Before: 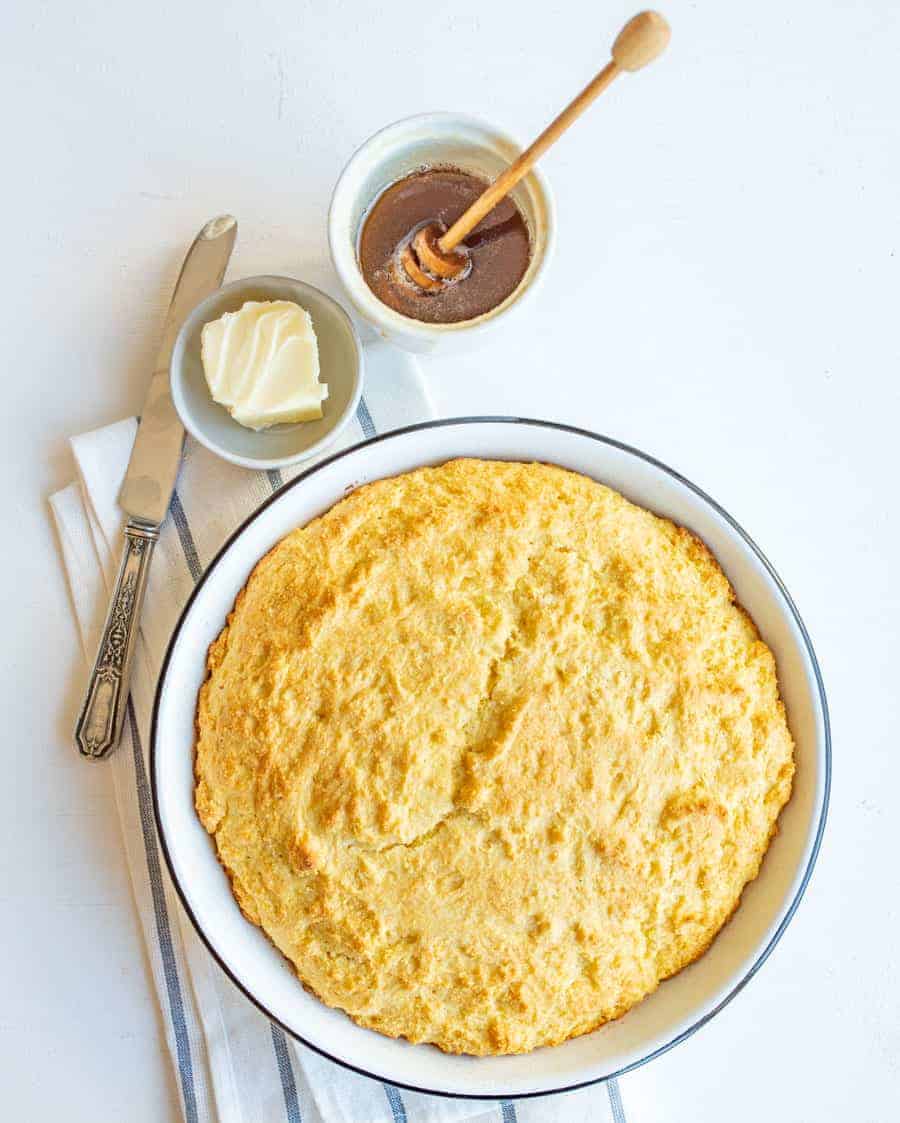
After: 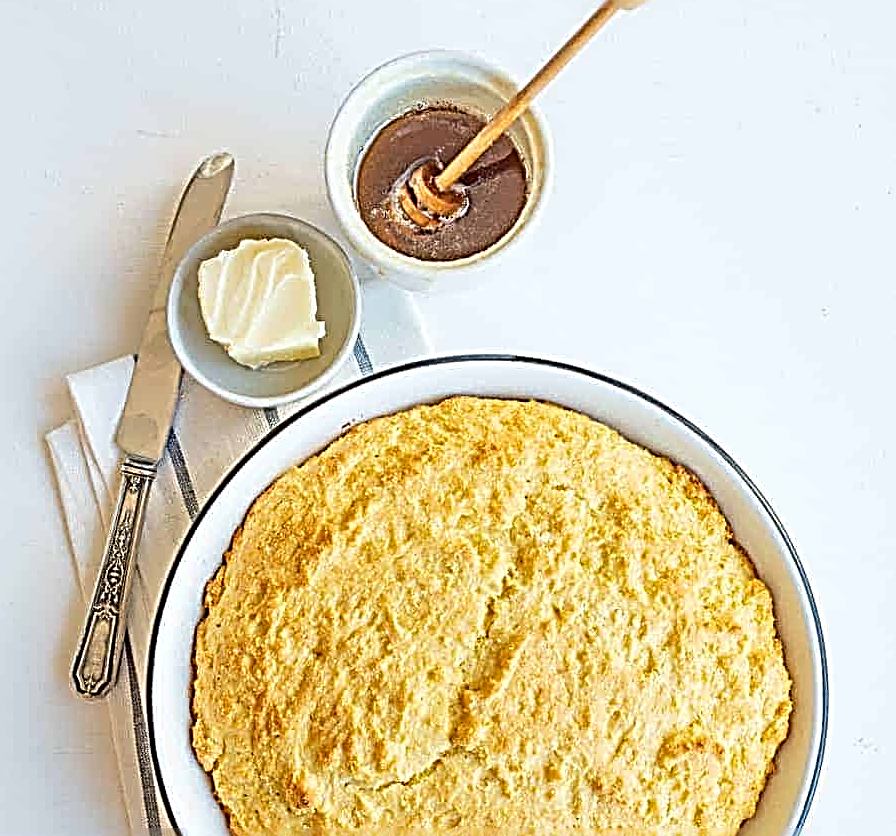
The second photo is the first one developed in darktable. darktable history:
crop: left 0.343%, top 5.557%, bottom 19.921%
sharpen: radius 3.186, amount 1.72
exposure: compensate exposure bias true, compensate highlight preservation false
shadows and highlights: radius 333.38, shadows 54.52, highlights -98.91, compress 94.58%, soften with gaussian
